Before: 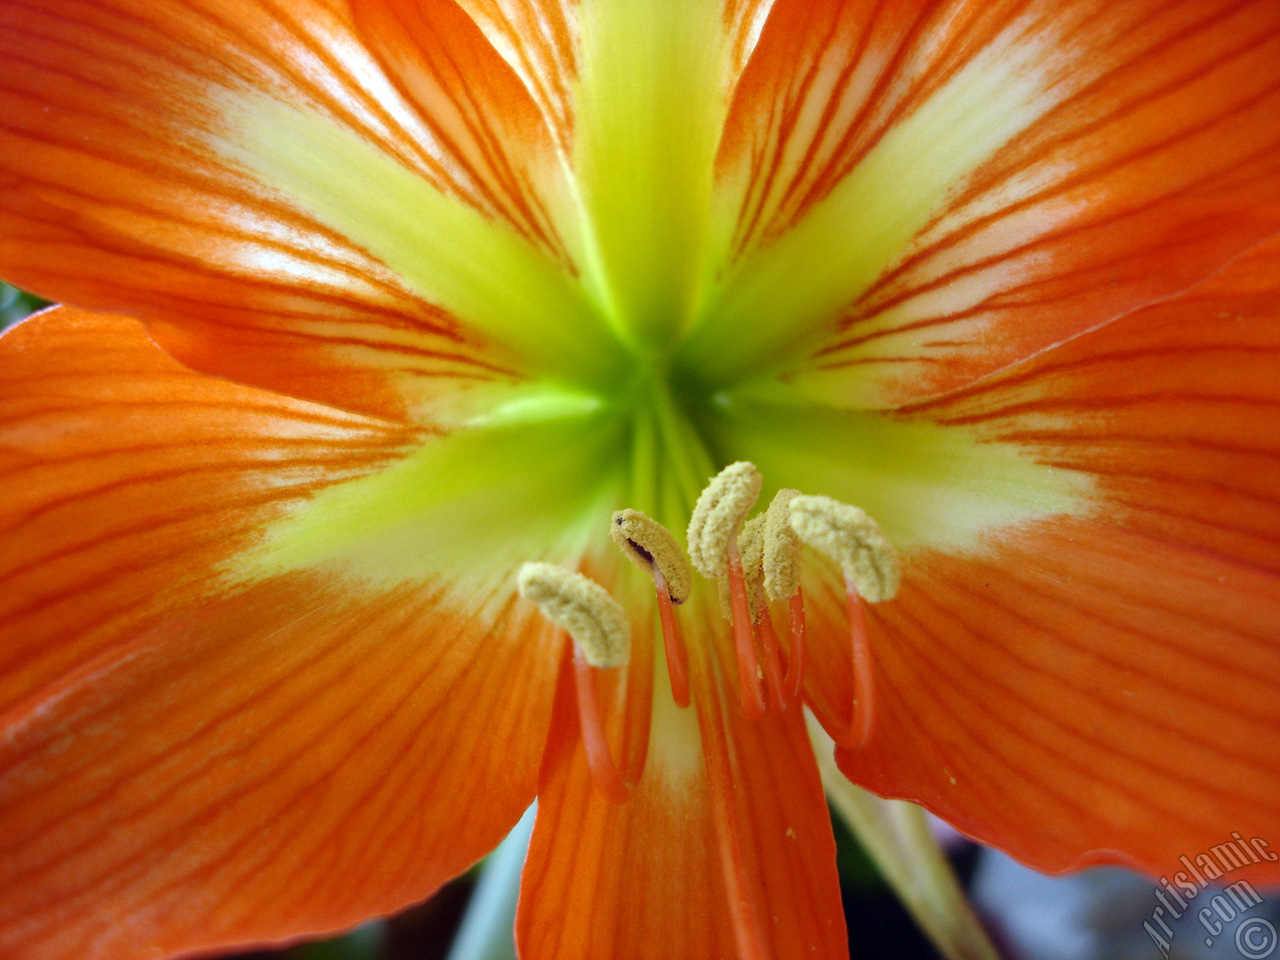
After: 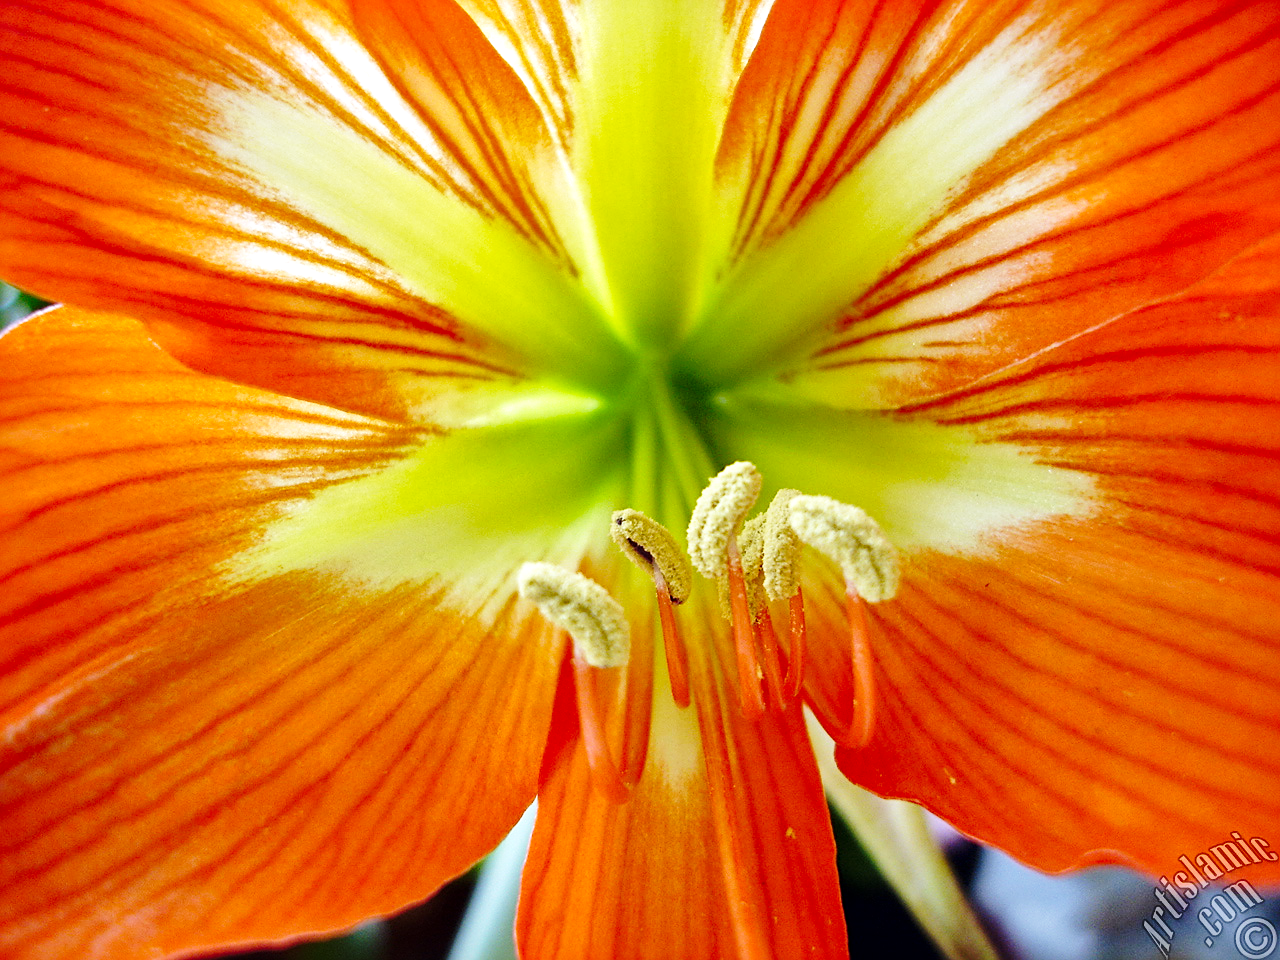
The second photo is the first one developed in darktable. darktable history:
tone equalizer: -8 EV -0.378 EV, -7 EV -0.357 EV, -6 EV -0.326 EV, -5 EV -0.235 EV, -3 EV 0.212 EV, -2 EV 0.36 EV, -1 EV 0.37 EV, +0 EV 0.41 EV
local contrast: mode bilateral grid, contrast 30, coarseness 26, midtone range 0.2
sharpen: on, module defaults
base curve: curves: ch0 [(0, 0) (0.028, 0.03) (0.121, 0.232) (0.46, 0.748) (0.859, 0.968) (1, 1)], preserve colors none
exposure: exposure -0.343 EV, compensate highlight preservation false
shadows and highlights: shadows 30.1
